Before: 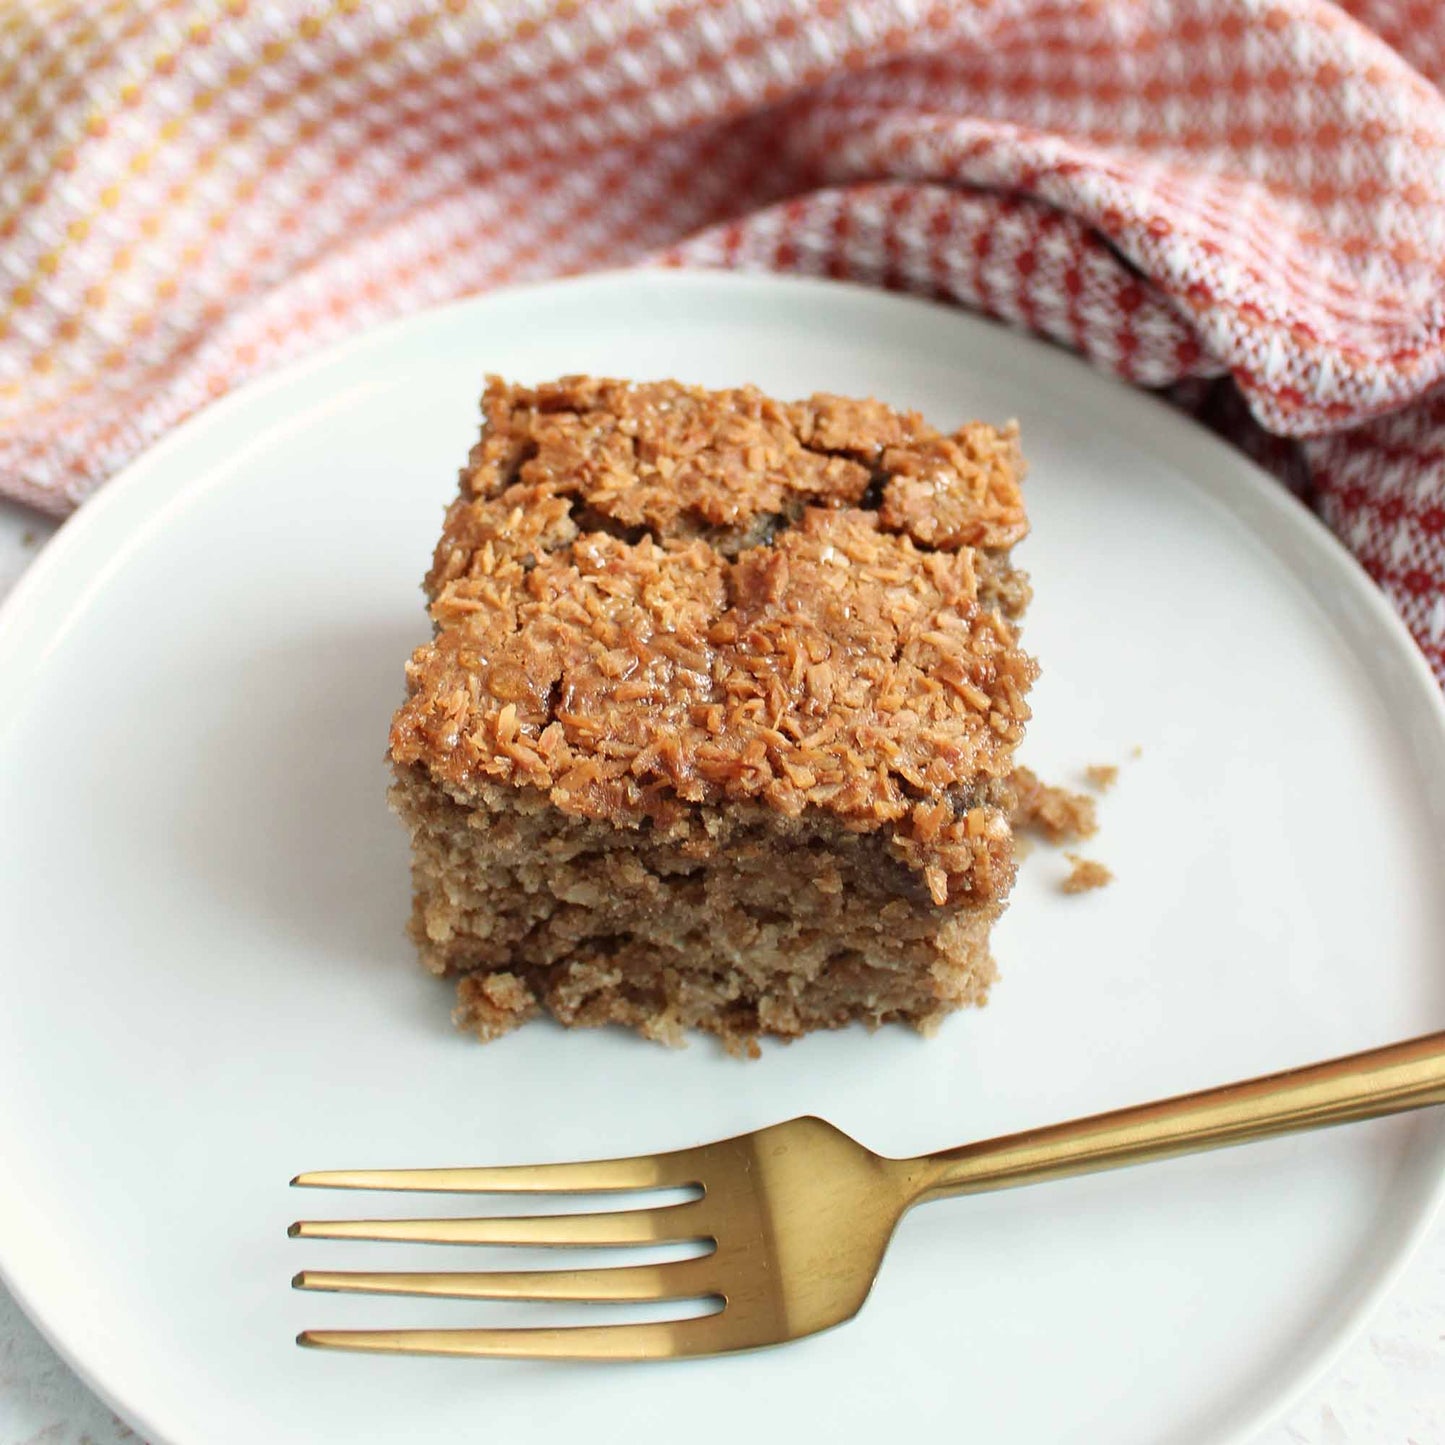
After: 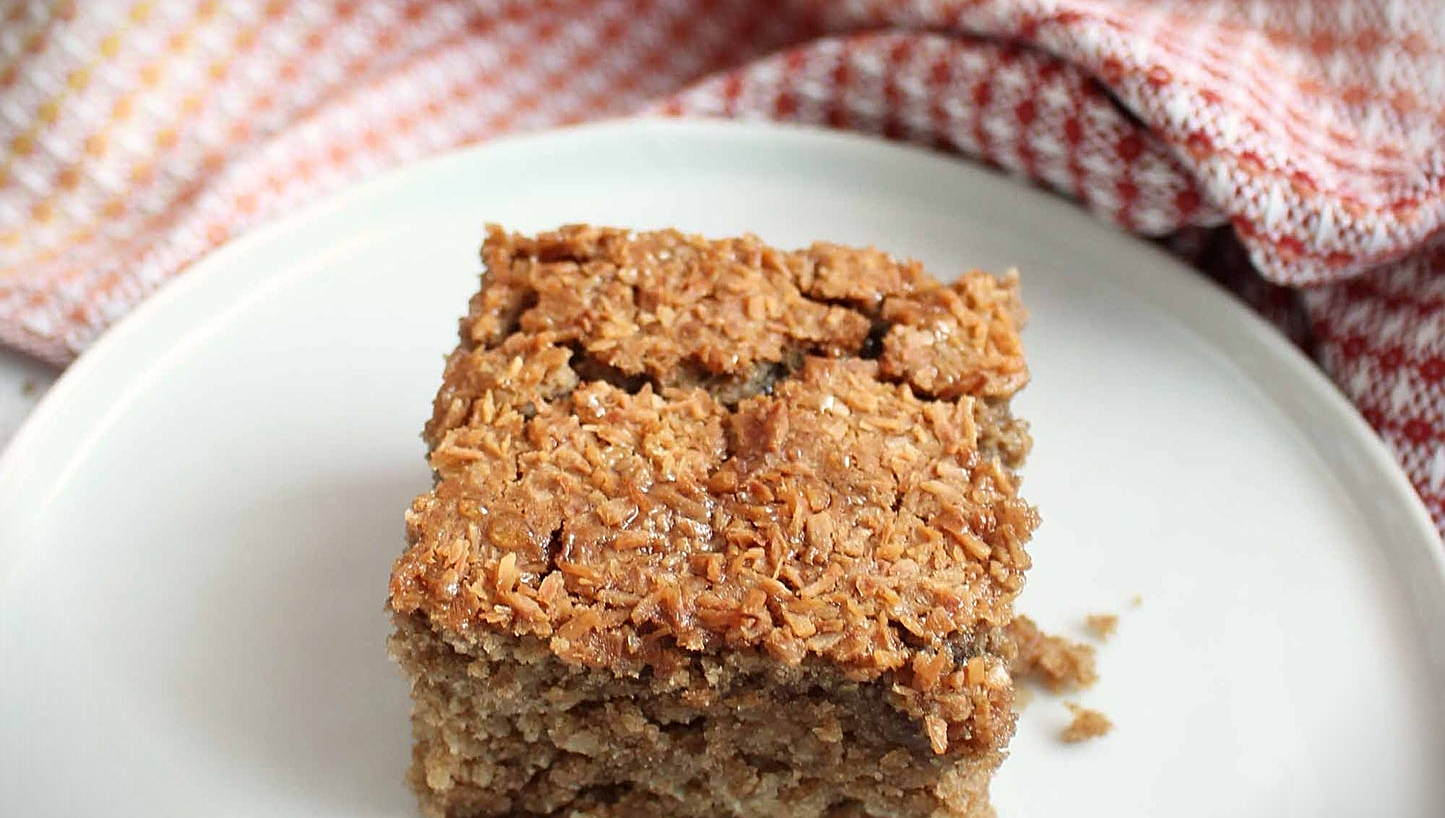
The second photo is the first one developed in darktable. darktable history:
crop and rotate: top 10.455%, bottom 32.907%
vignetting: fall-off start 97.18%, brightness -0.711, saturation -0.487, width/height ratio 1.184
sharpen: on, module defaults
